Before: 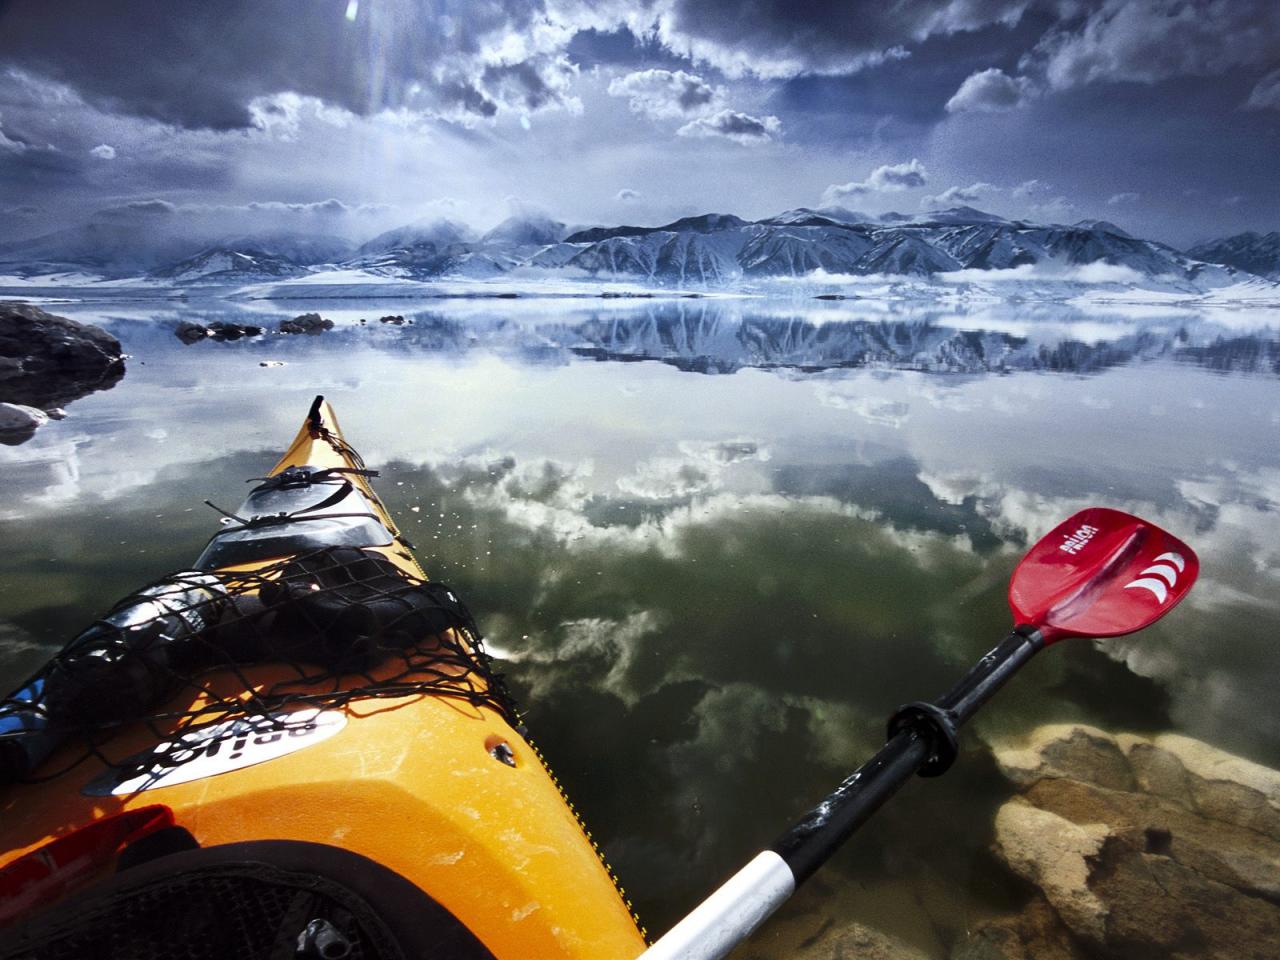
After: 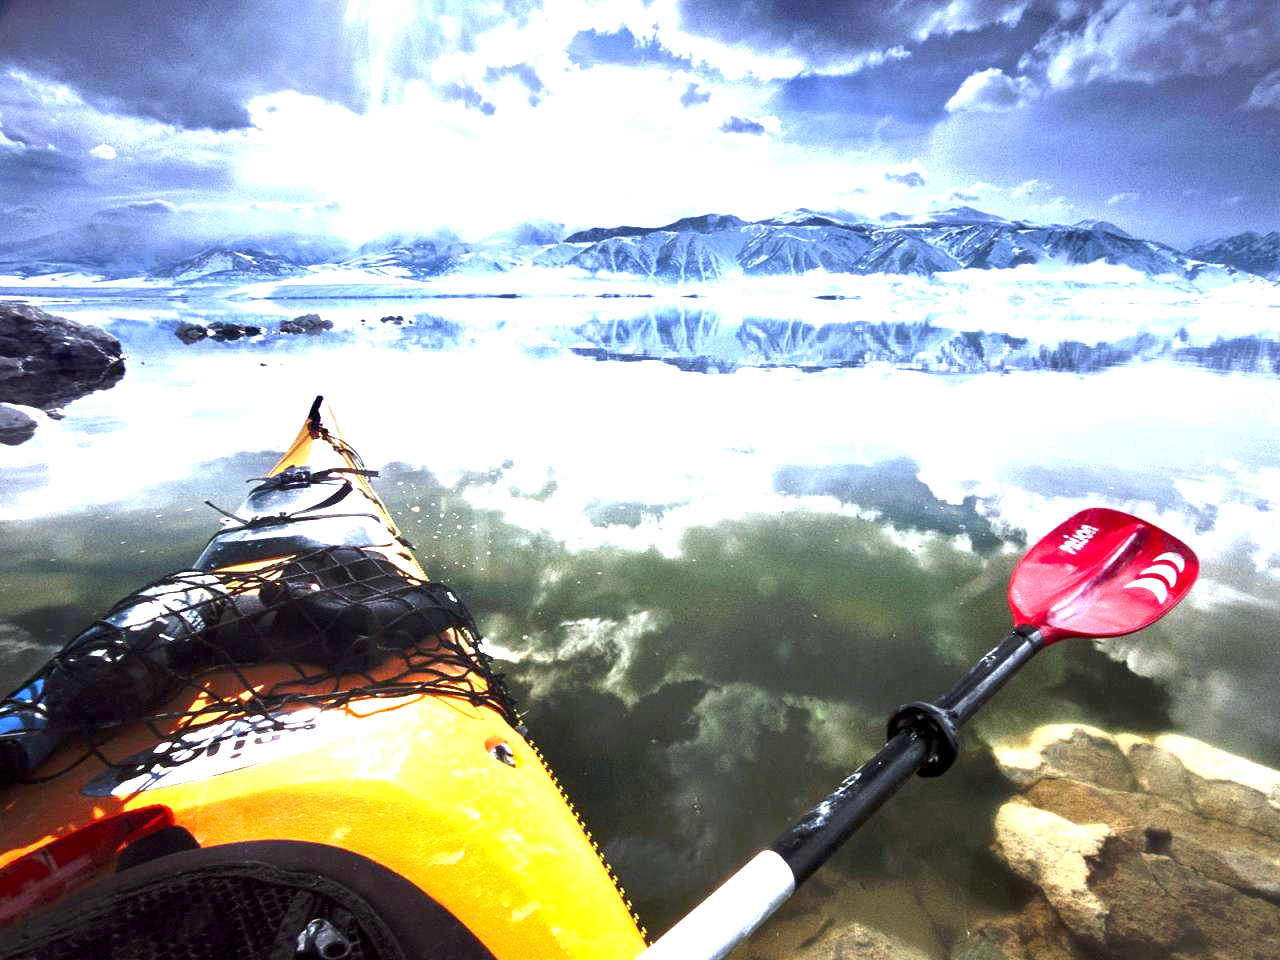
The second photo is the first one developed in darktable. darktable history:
white balance: red 0.974, blue 1.044
exposure: black level correction 0.001, exposure 1.735 EV, compensate highlight preservation false
